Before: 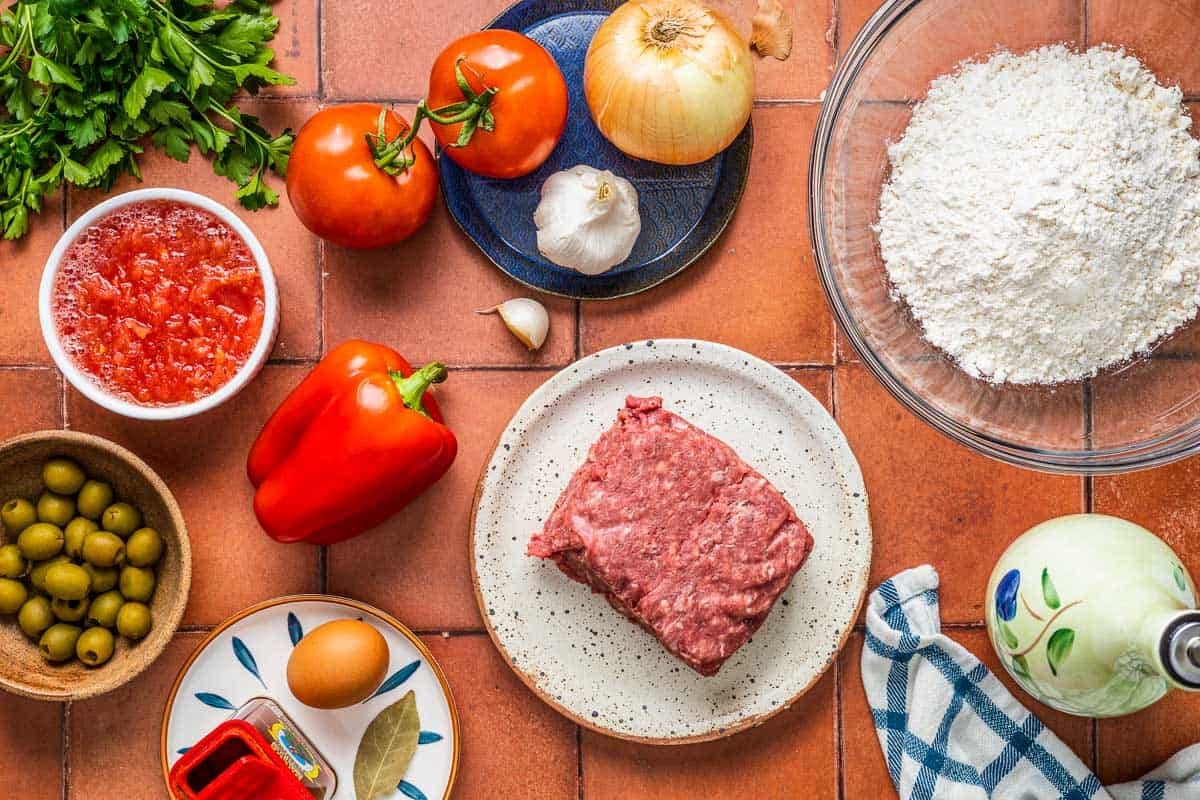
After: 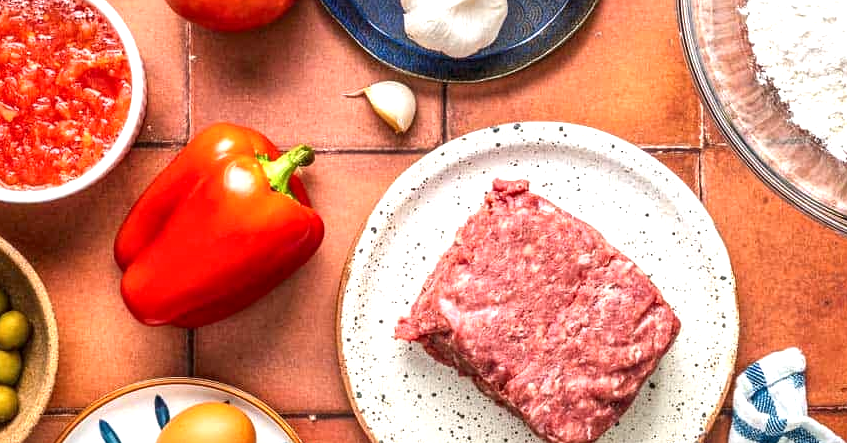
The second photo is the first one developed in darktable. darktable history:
exposure: exposure 0.657 EV, compensate highlight preservation false
crop: left 11.123%, top 27.198%, right 18.264%, bottom 17.306%
local contrast: mode bilateral grid, contrast 24, coarseness 49, detail 123%, midtone range 0.2
